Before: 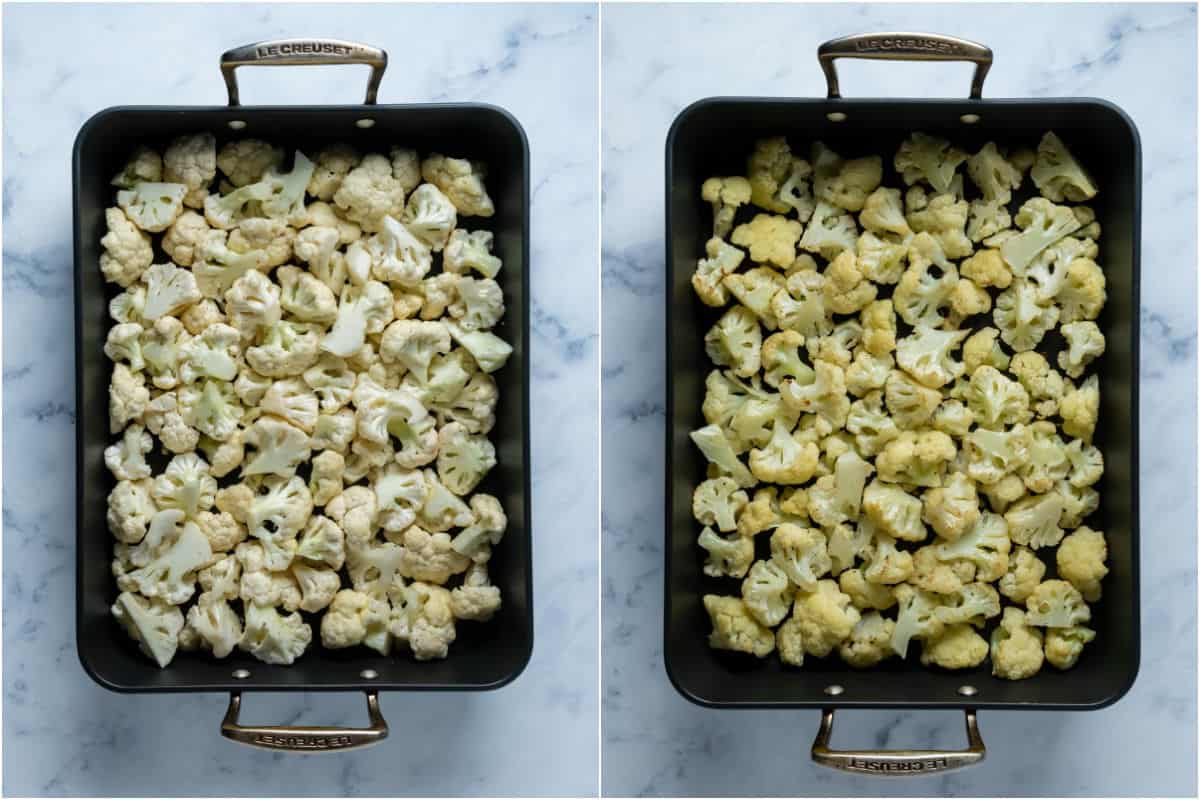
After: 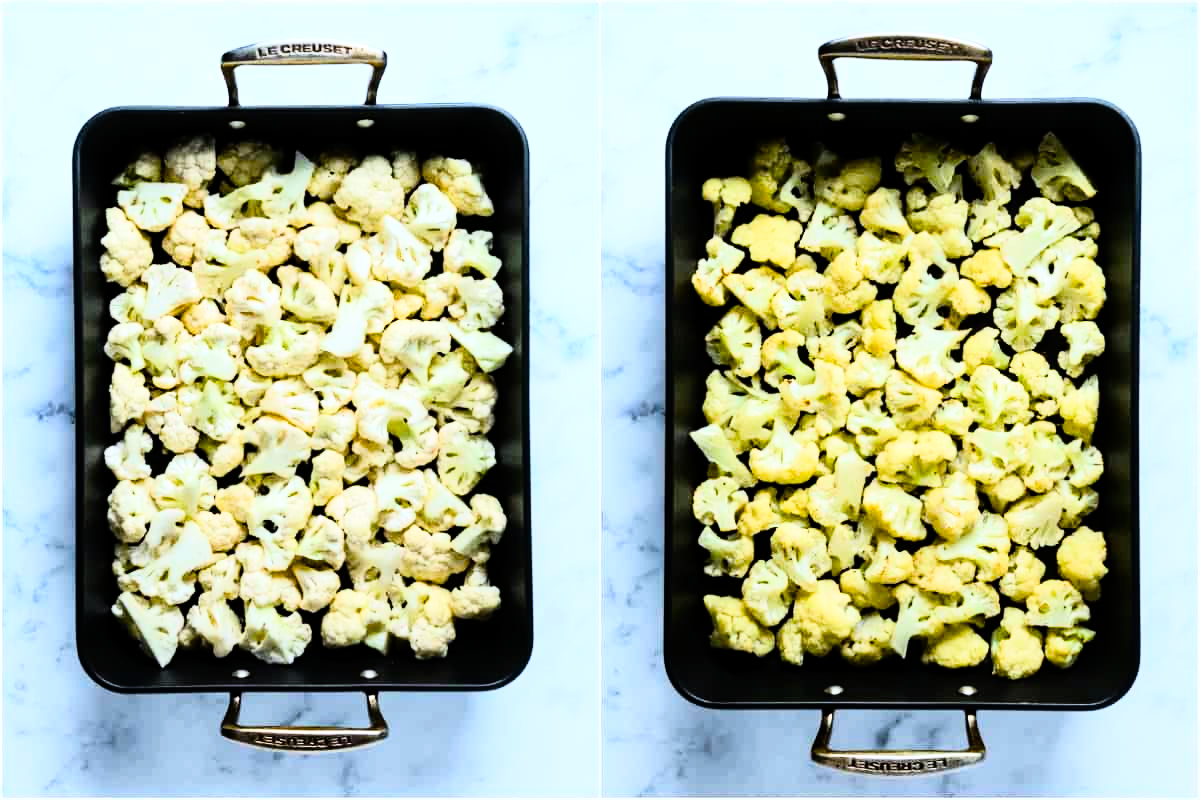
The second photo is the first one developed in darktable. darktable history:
color balance rgb: perceptual saturation grading › global saturation 20%, perceptual saturation grading › highlights -25%, perceptual saturation grading › shadows 50%
white balance: red 0.974, blue 1.044
rgb curve: curves: ch0 [(0, 0) (0.21, 0.15) (0.24, 0.21) (0.5, 0.75) (0.75, 0.96) (0.89, 0.99) (1, 1)]; ch1 [(0, 0.02) (0.21, 0.13) (0.25, 0.2) (0.5, 0.67) (0.75, 0.9) (0.89, 0.97) (1, 1)]; ch2 [(0, 0.02) (0.21, 0.13) (0.25, 0.2) (0.5, 0.67) (0.75, 0.9) (0.89, 0.97) (1, 1)], compensate middle gray true
